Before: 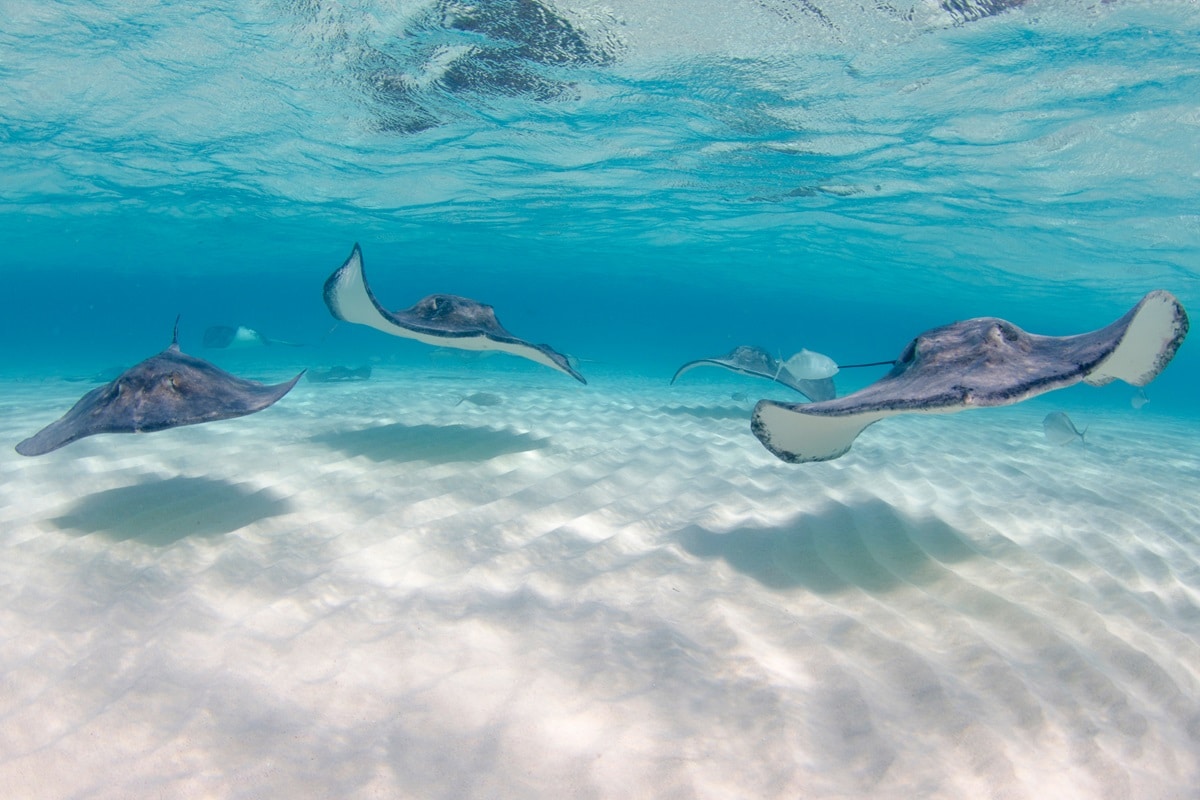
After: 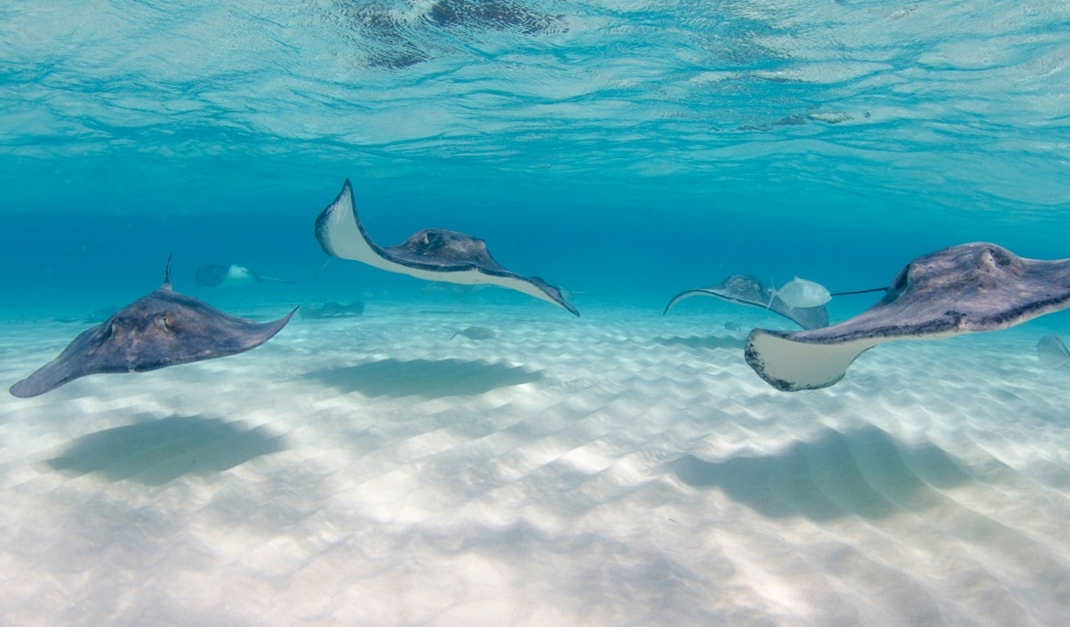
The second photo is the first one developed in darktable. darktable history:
rotate and perspective: rotation -1°, crop left 0.011, crop right 0.989, crop top 0.025, crop bottom 0.975
crop: top 7.49%, right 9.717%, bottom 11.943%
